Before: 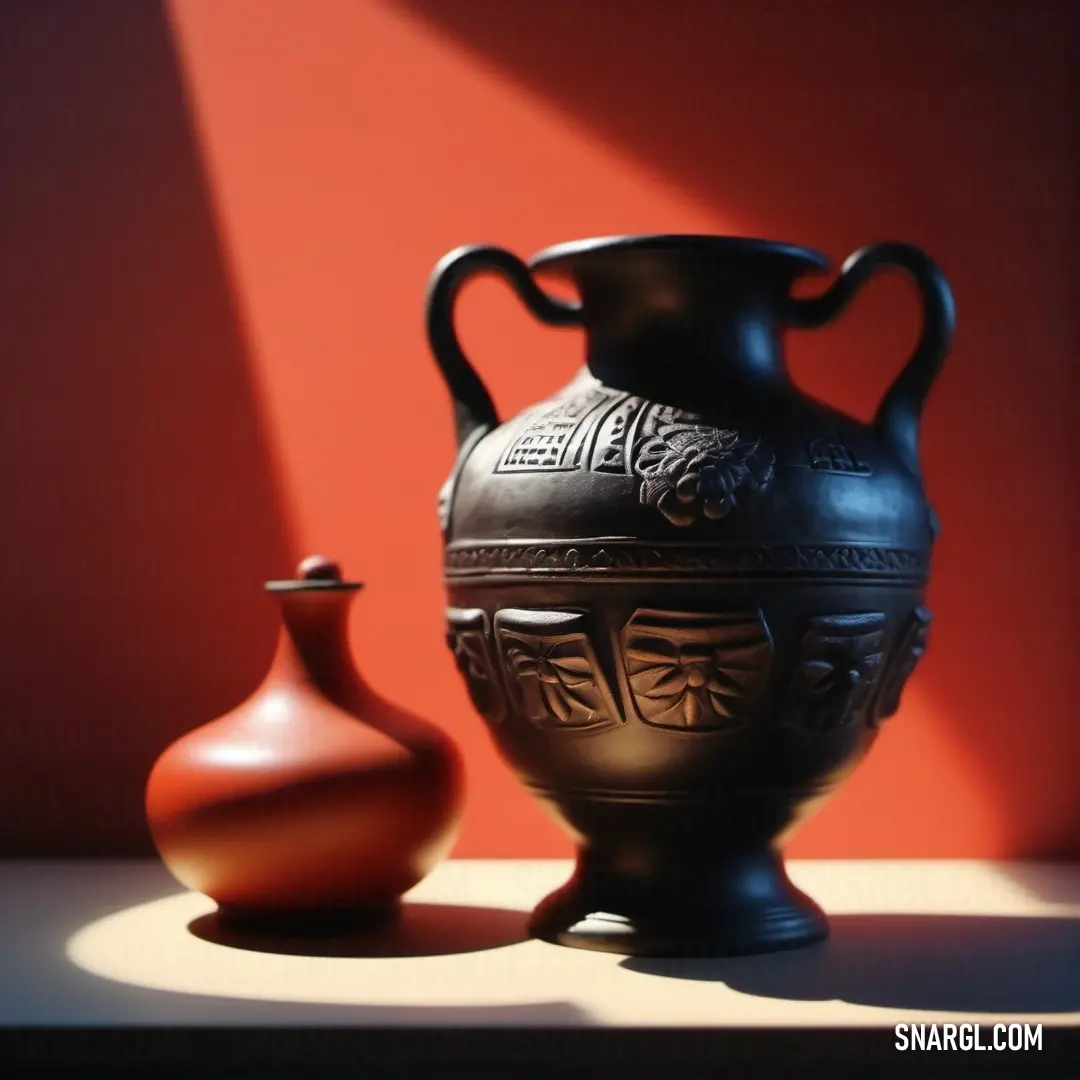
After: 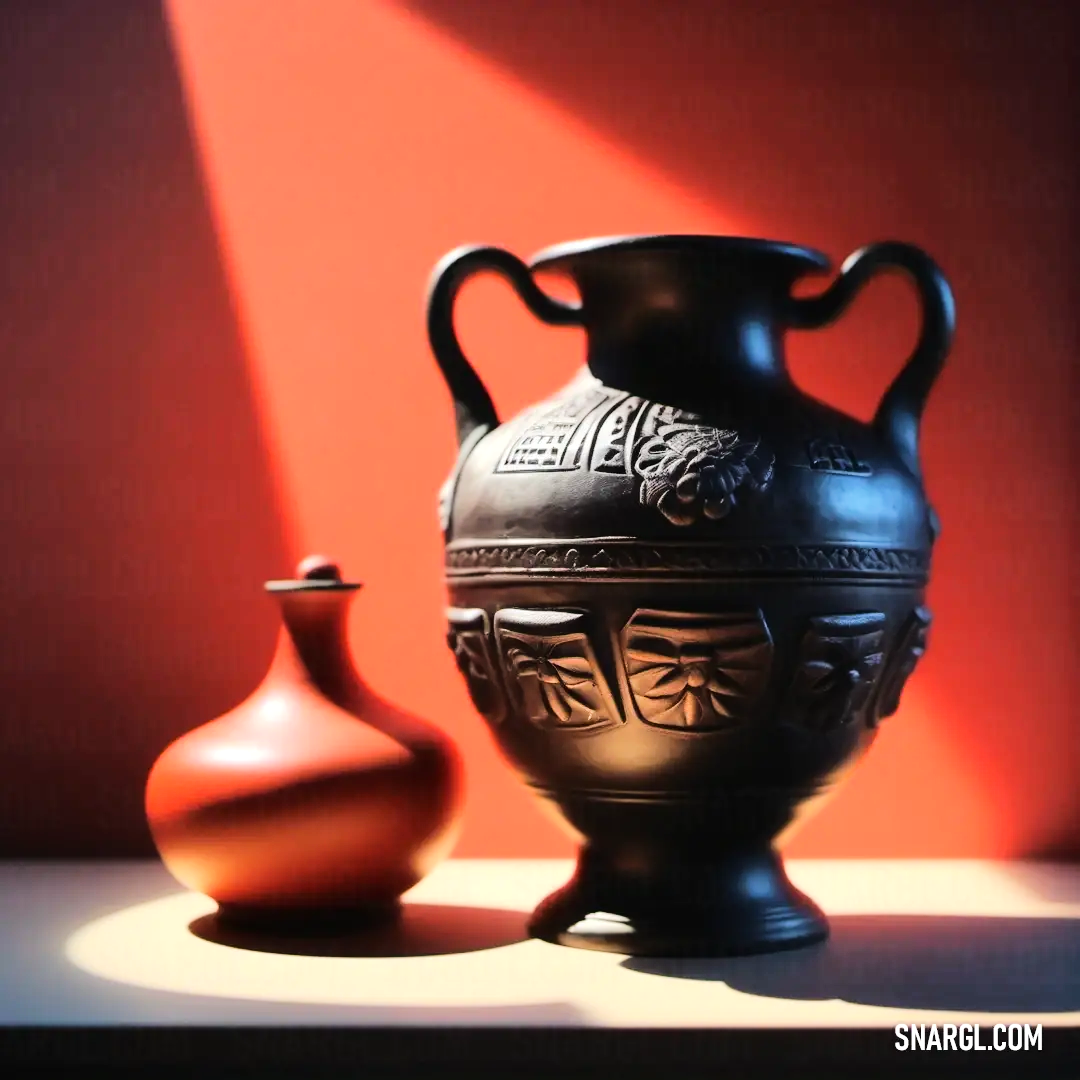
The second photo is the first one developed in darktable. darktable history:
tone equalizer: -7 EV 0.148 EV, -6 EV 0.563 EV, -5 EV 1.12 EV, -4 EV 1.3 EV, -3 EV 1.17 EV, -2 EV 0.6 EV, -1 EV 0.166 EV, edges refinement/feathering 500, mask exposure compensation -1.57 EV, preserve details no
